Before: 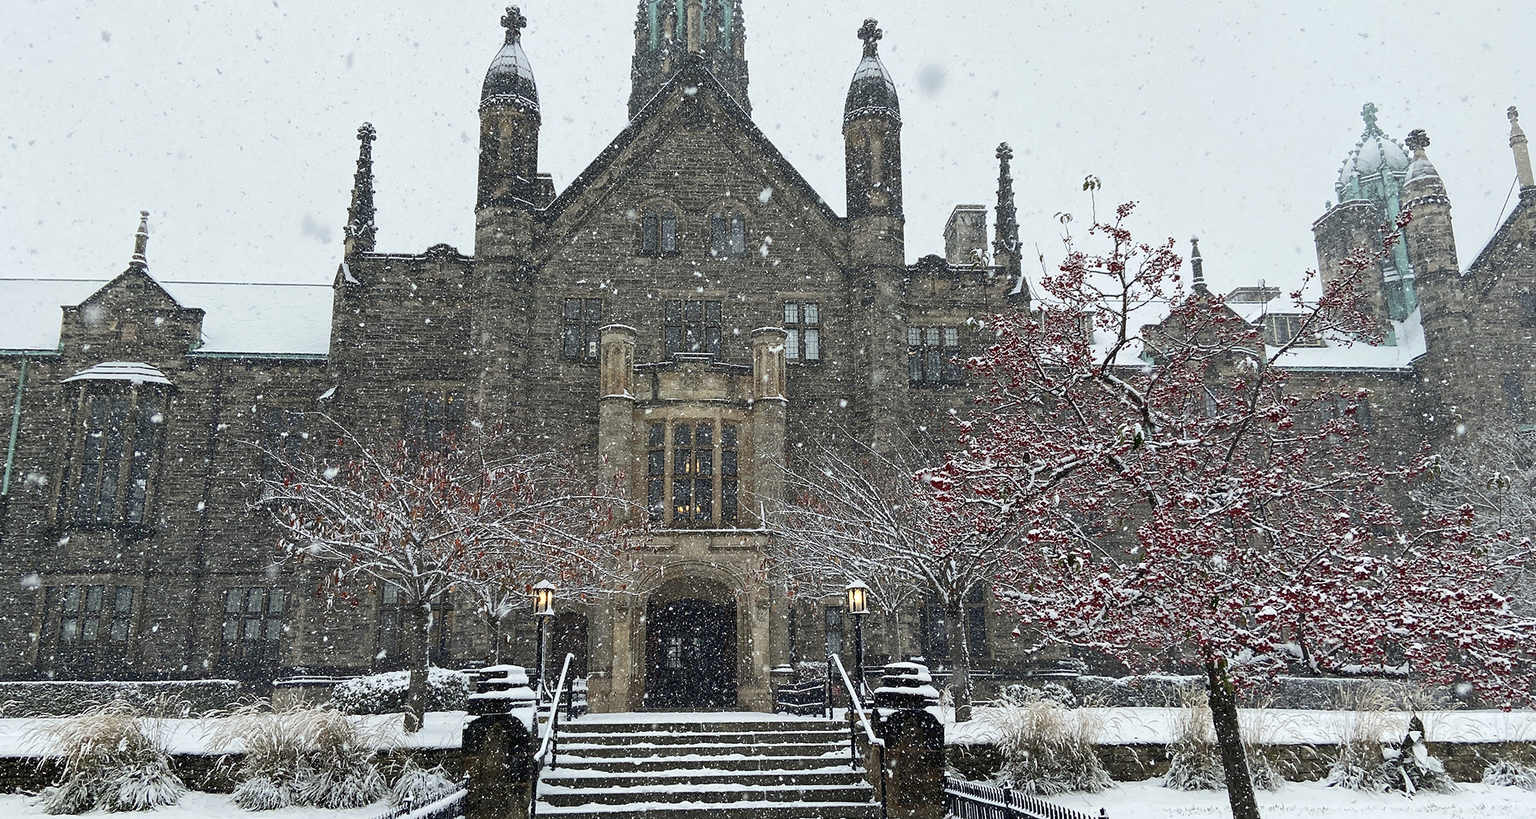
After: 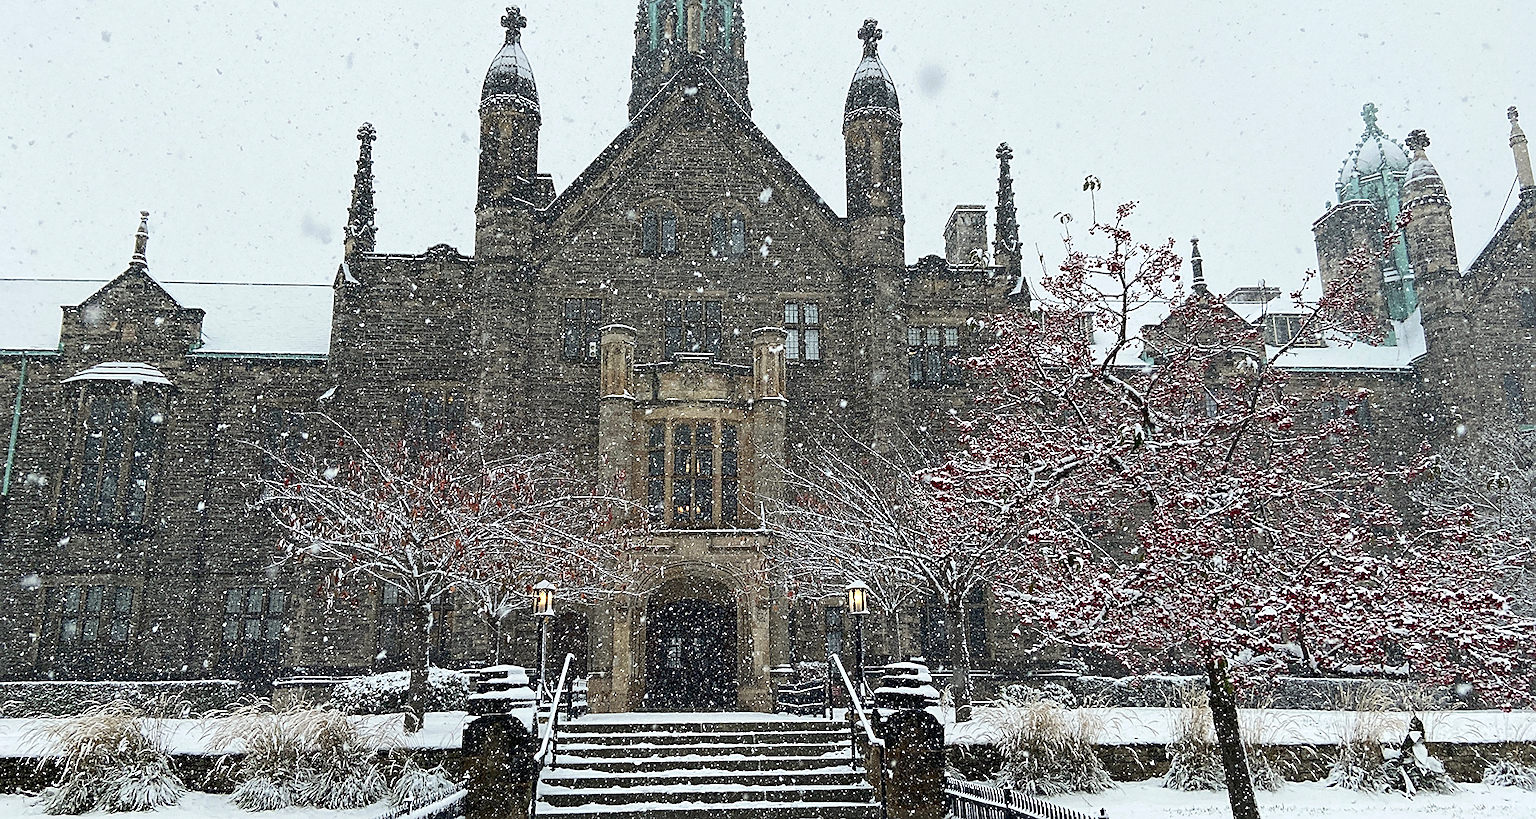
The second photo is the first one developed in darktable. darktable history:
sharpen: on, module defaults
grain: coarseness 0.47 ISO
shadows and highlights: shadows -30, highlights 30
